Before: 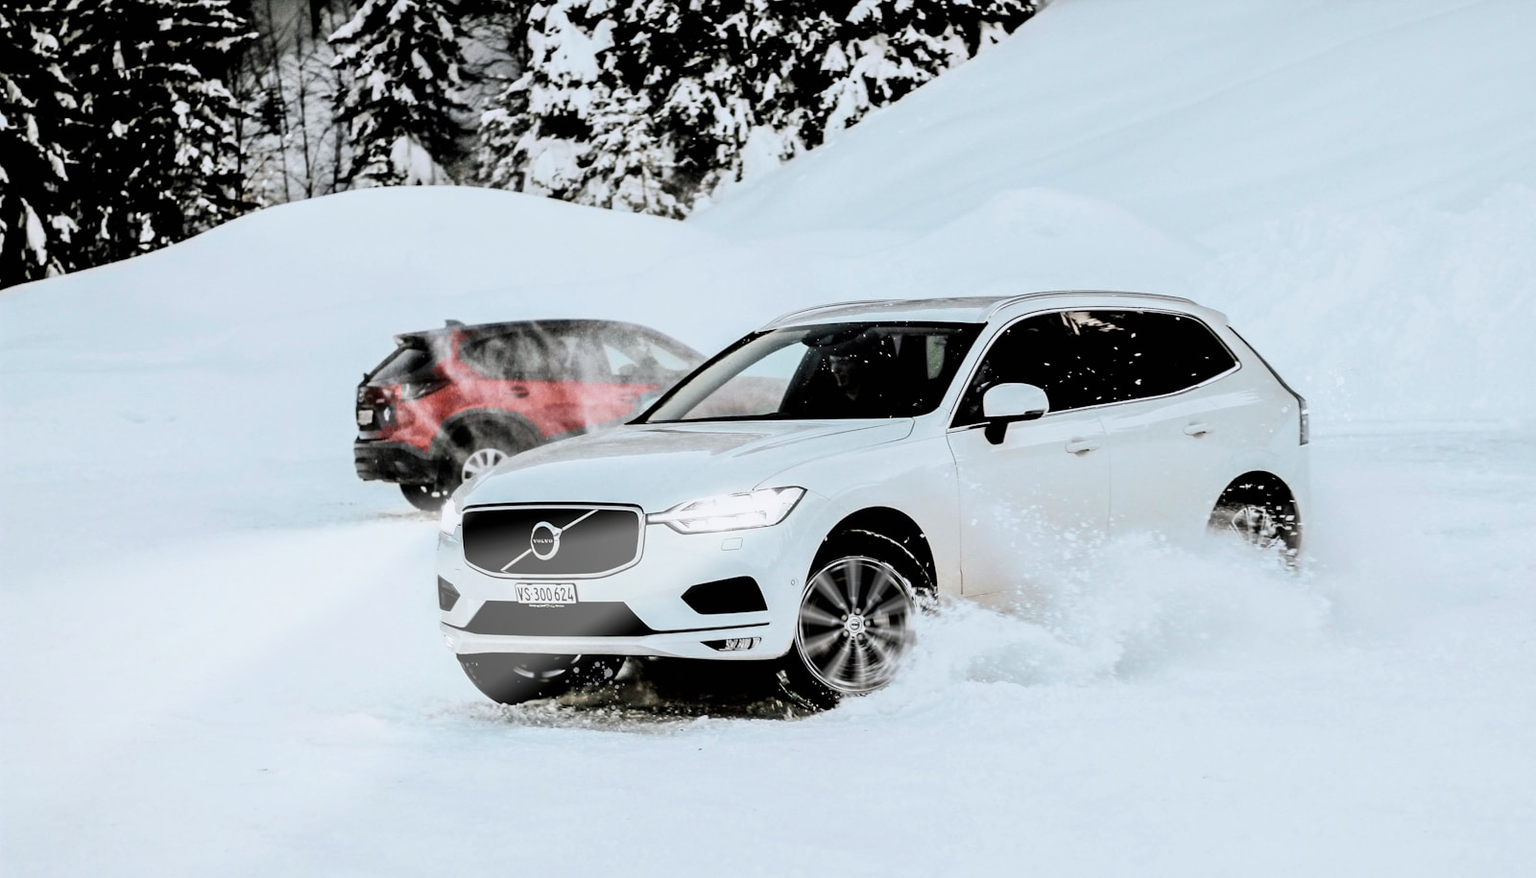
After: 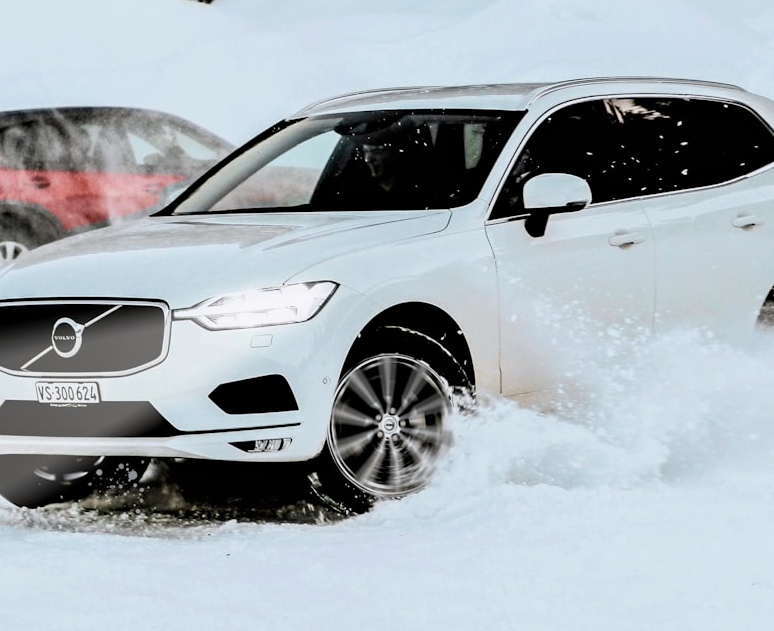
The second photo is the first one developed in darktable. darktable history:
haze removal: compatibility mode true, adaptive false
crop: left 31.36%, top 24.701%, right 20.246%, bottom 6.259%
